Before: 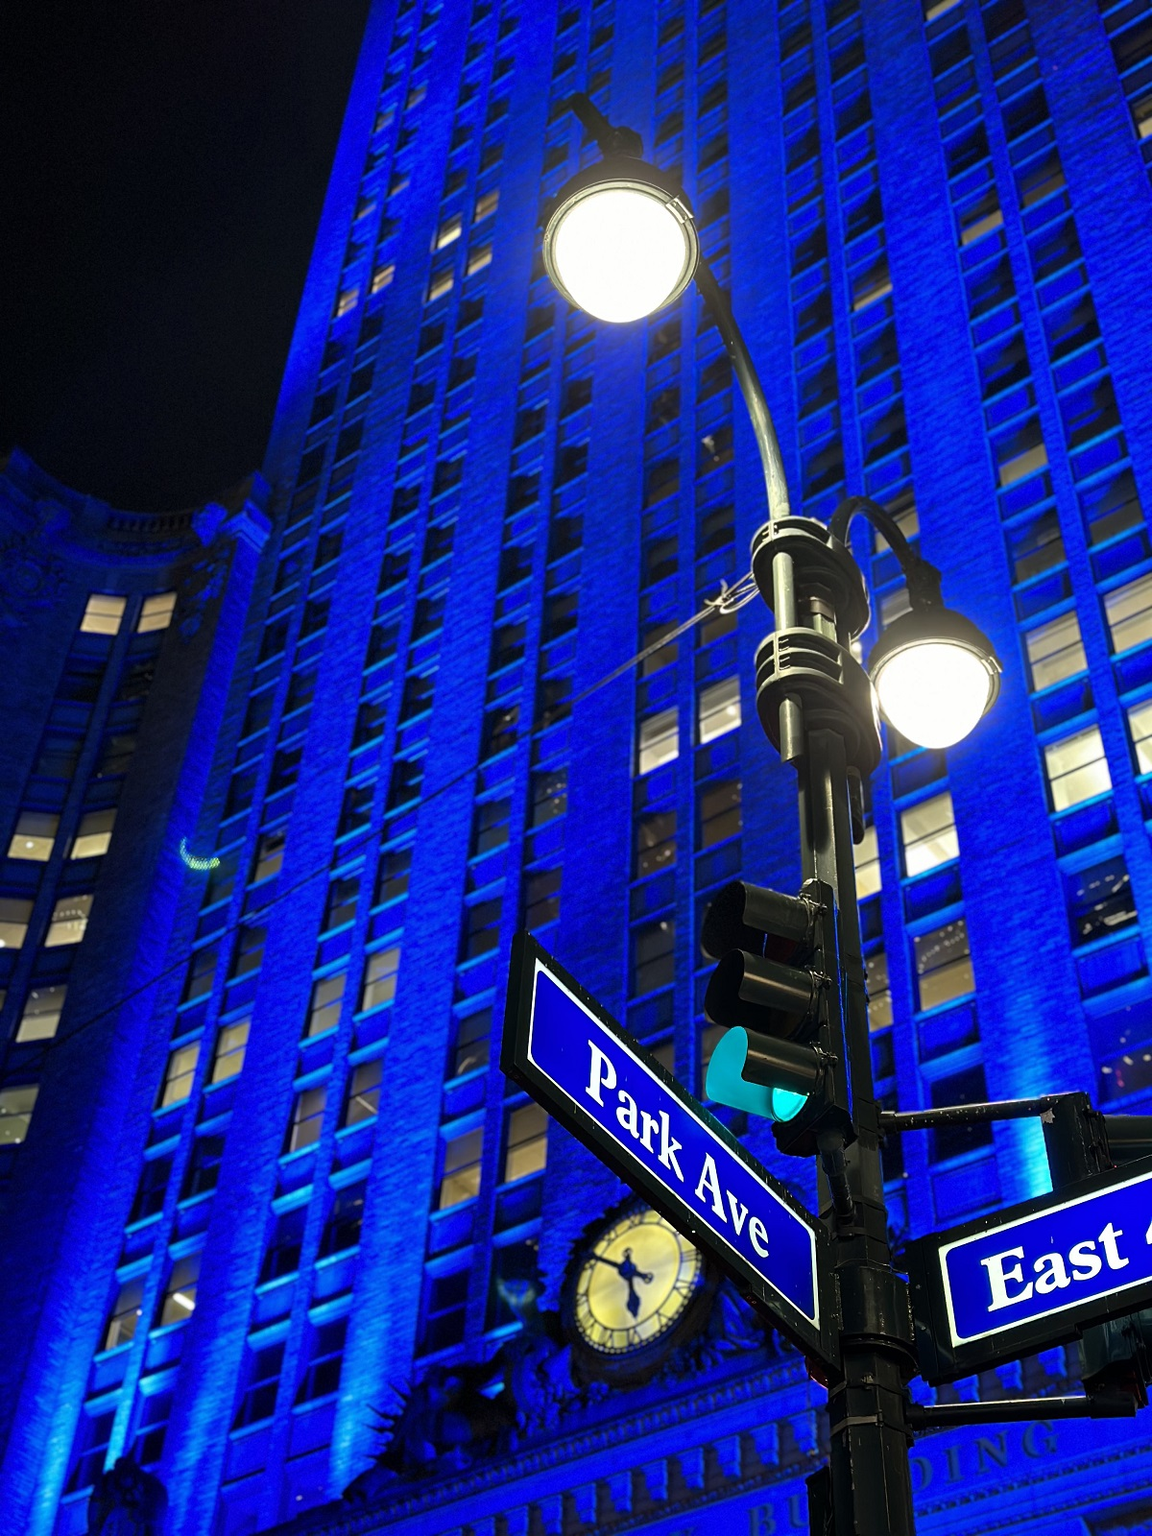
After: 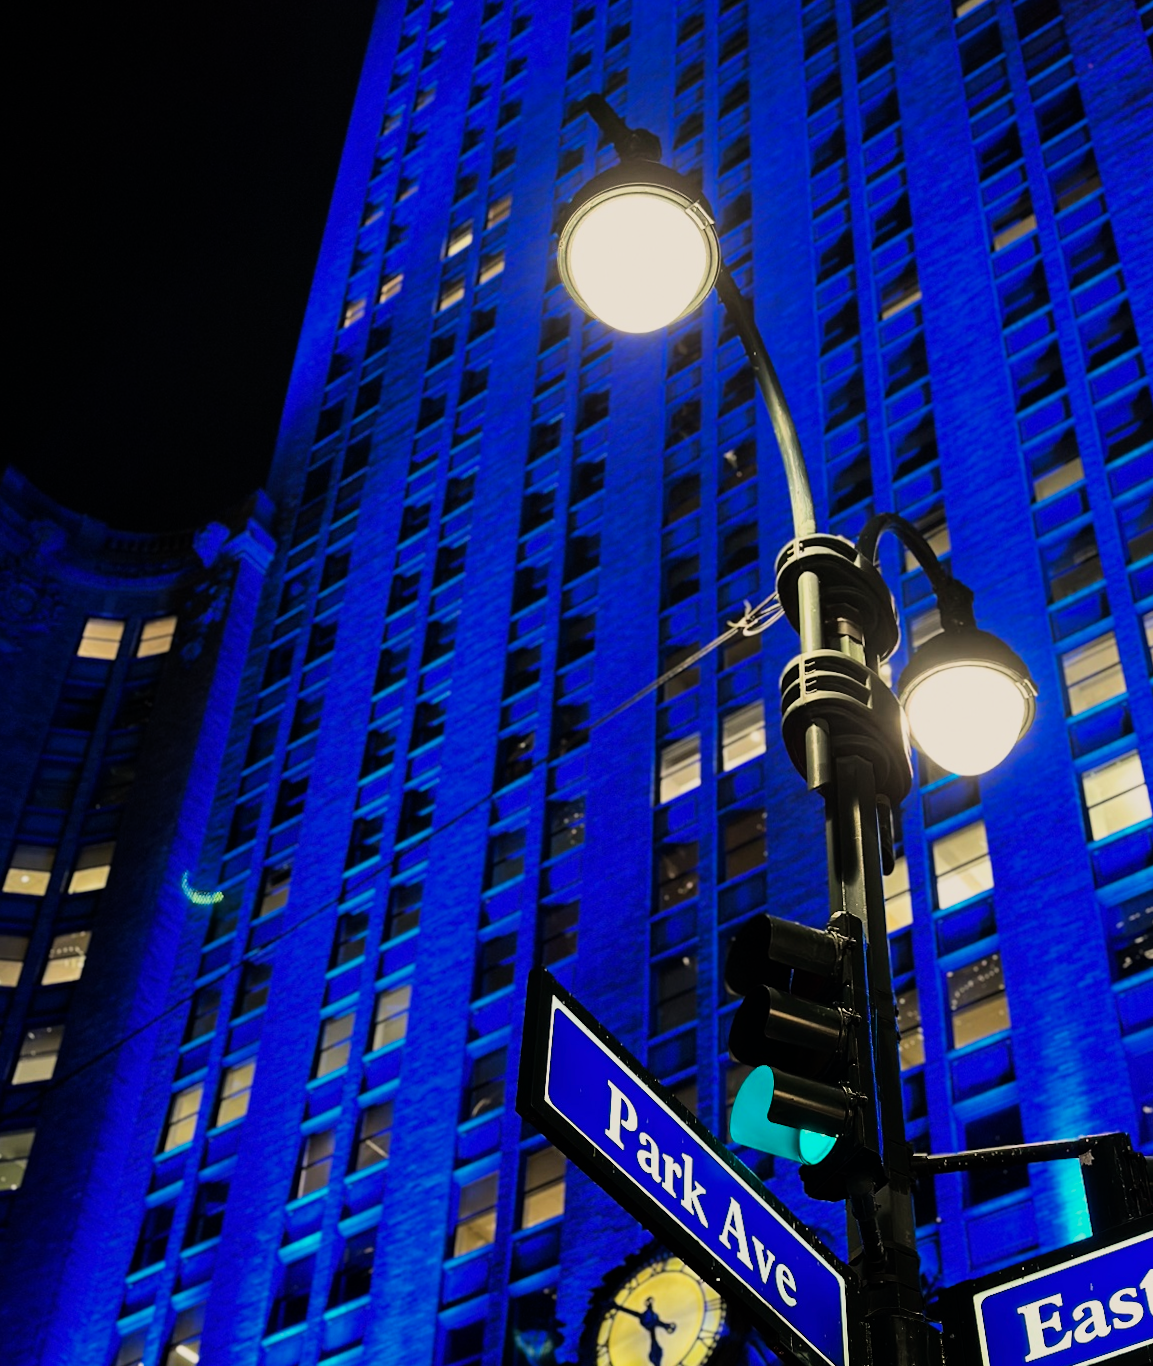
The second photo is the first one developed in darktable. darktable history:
white balance: red 1.045, blue 0.932
crop and rotate: angle 0.2°, left 0.275%, right 3.127%, bottom 14.18%
filmic rgb: black relative exposure -7.5 EV, white relative exposure 5 EV, hardness 3.31, contrast 1.3, contrast in shadows safe
